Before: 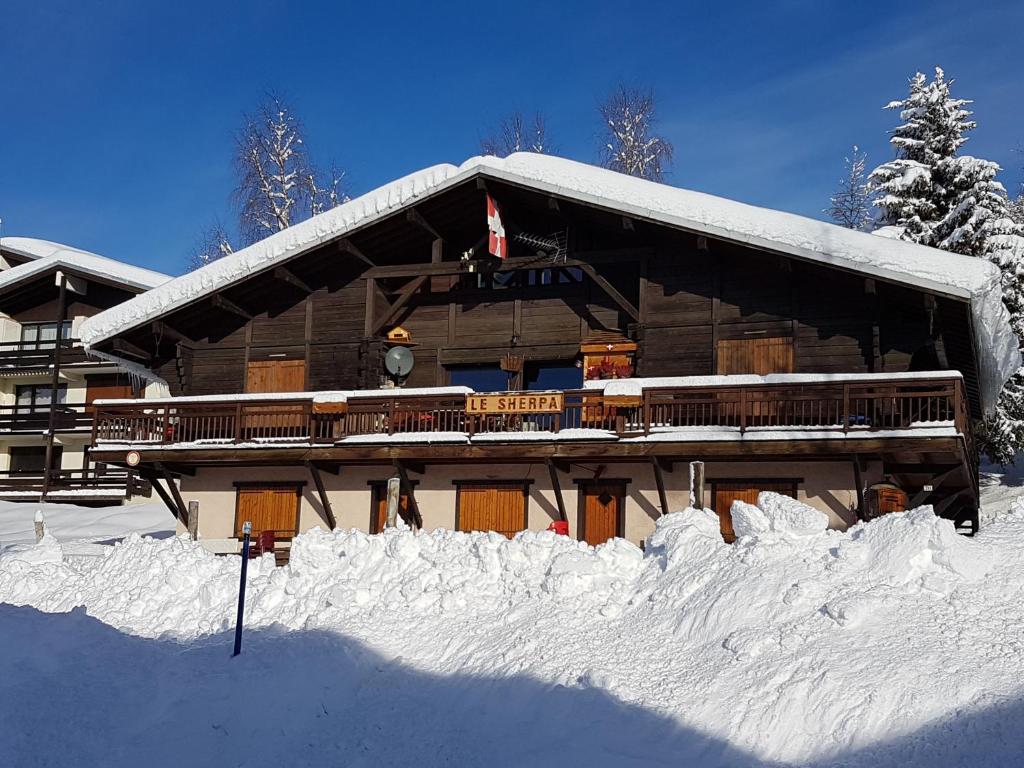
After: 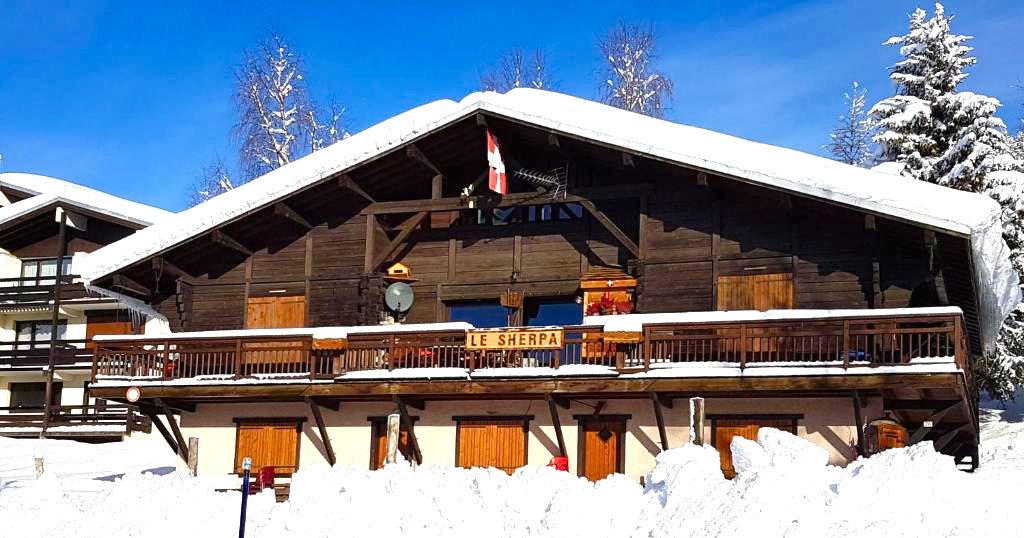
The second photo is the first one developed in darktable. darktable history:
crop and rotate: top 8.41%, bottom 21.519%
exposure: exposure 0.996 EV, compensate exposure bias true, compensate highlight preservation false
color balance rgb: perceptual saturation grading › global saturation 14.461%, perceptual saturation grading › highlights -25.478%, perceptual saturation grading › shadows 24.72%, global vibrance 21.718%
